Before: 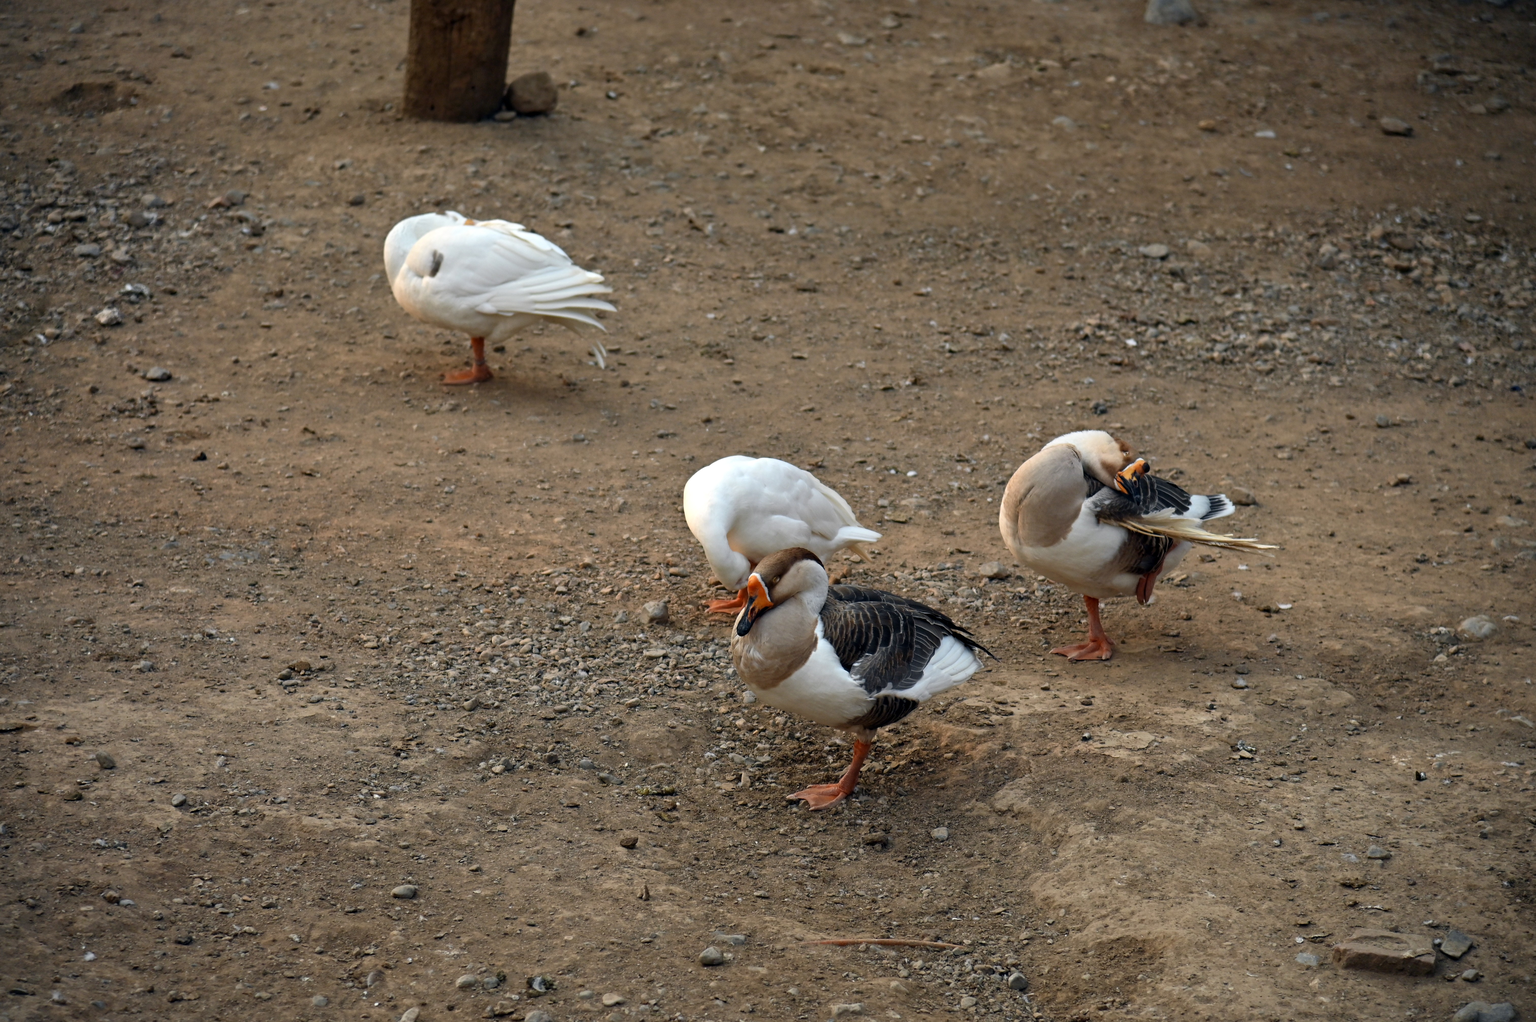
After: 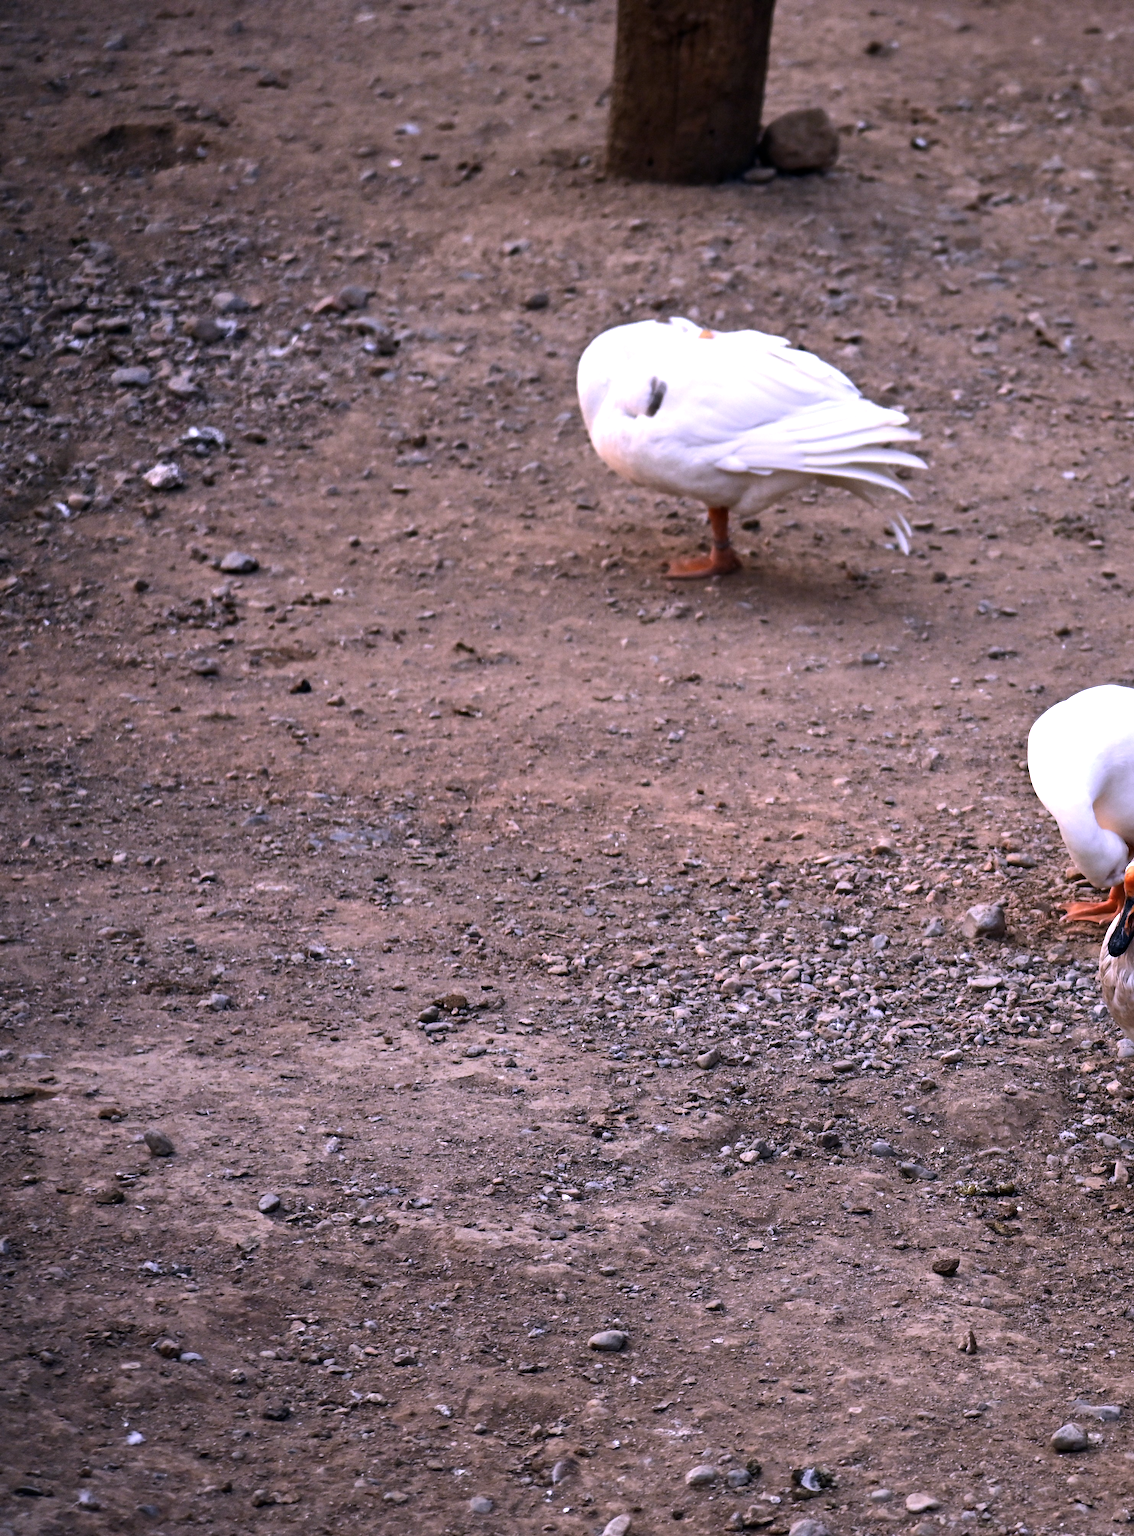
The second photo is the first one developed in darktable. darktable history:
white balance: red 1.066, blue 1.119
color calibration: illuminant as shot in camera, x 0.363, y 0.385, temperature 4528.04 K
crop and rotate: left 0%, top 0%, right 50.845%
tone equalizer: -8 EV -0.75 EV, -7 EV -0.7 EV, -6 EV -0.6 EV, -5 EV -0.4 EV, -3 EV 0.4 EV, -2 EV 0.6 EV, -1 EV 0.7 EV, +0 EV 0.75 EV, edges refinement/feathering 500, mask exposure compensation -1.57 EV, preserve details no
